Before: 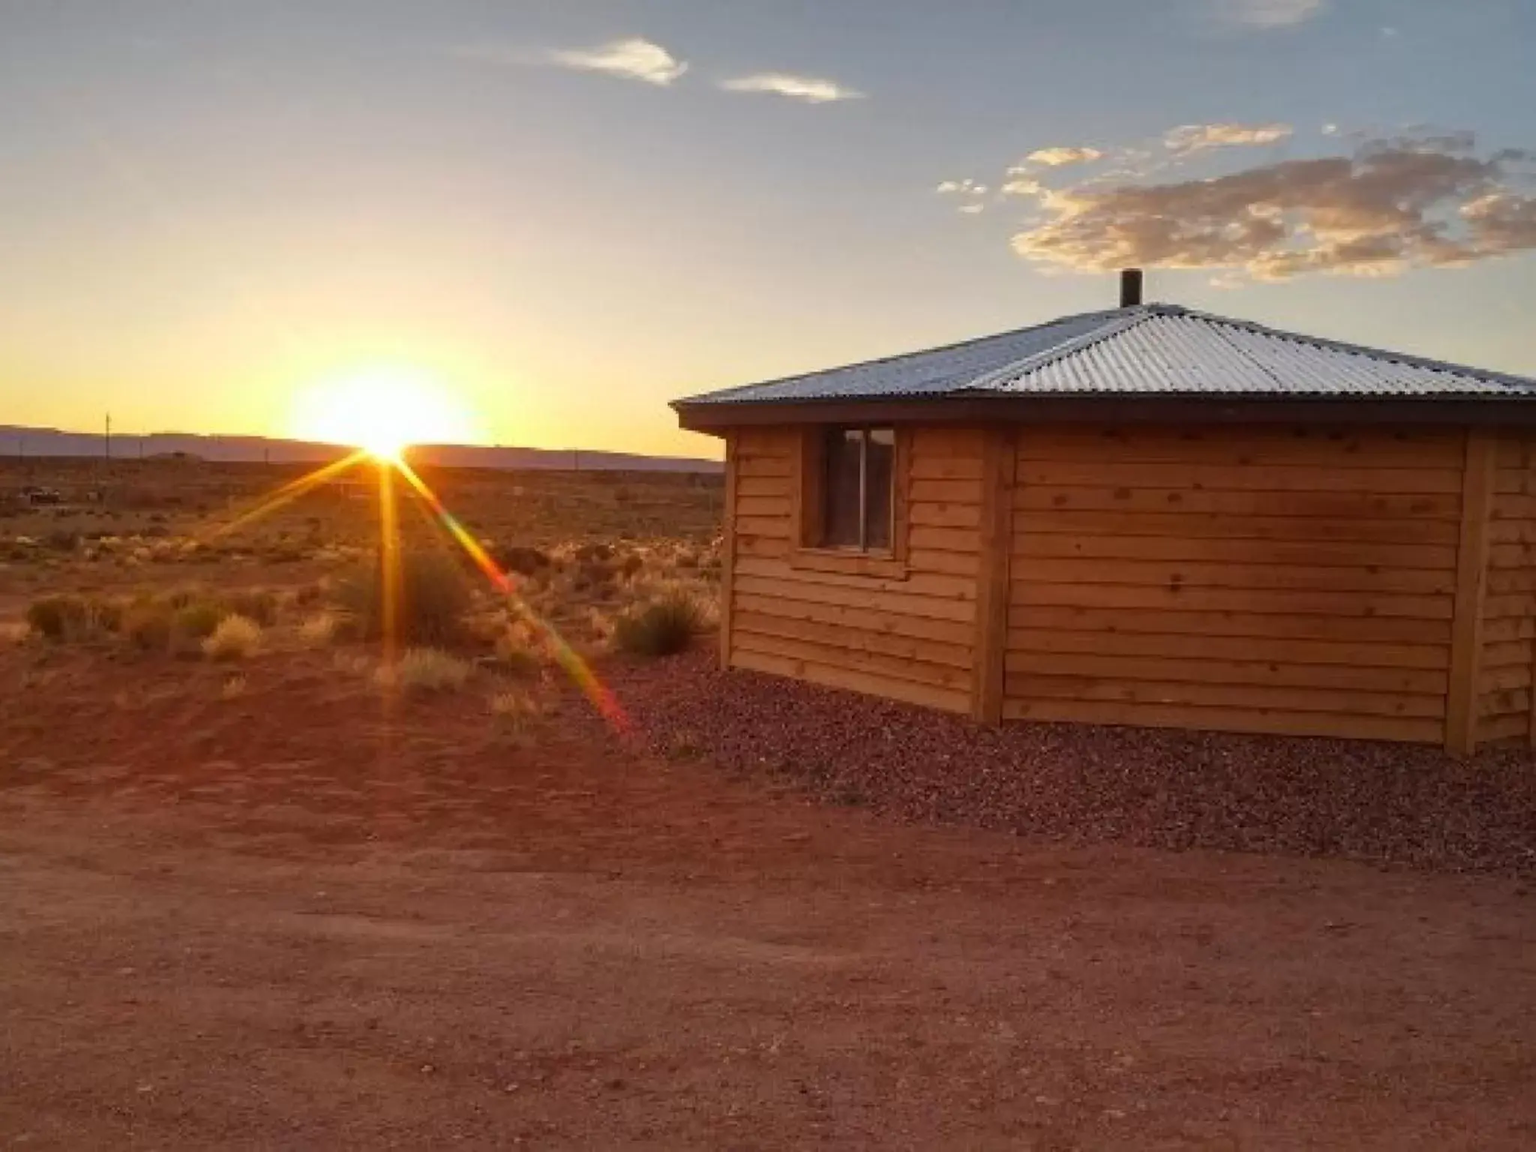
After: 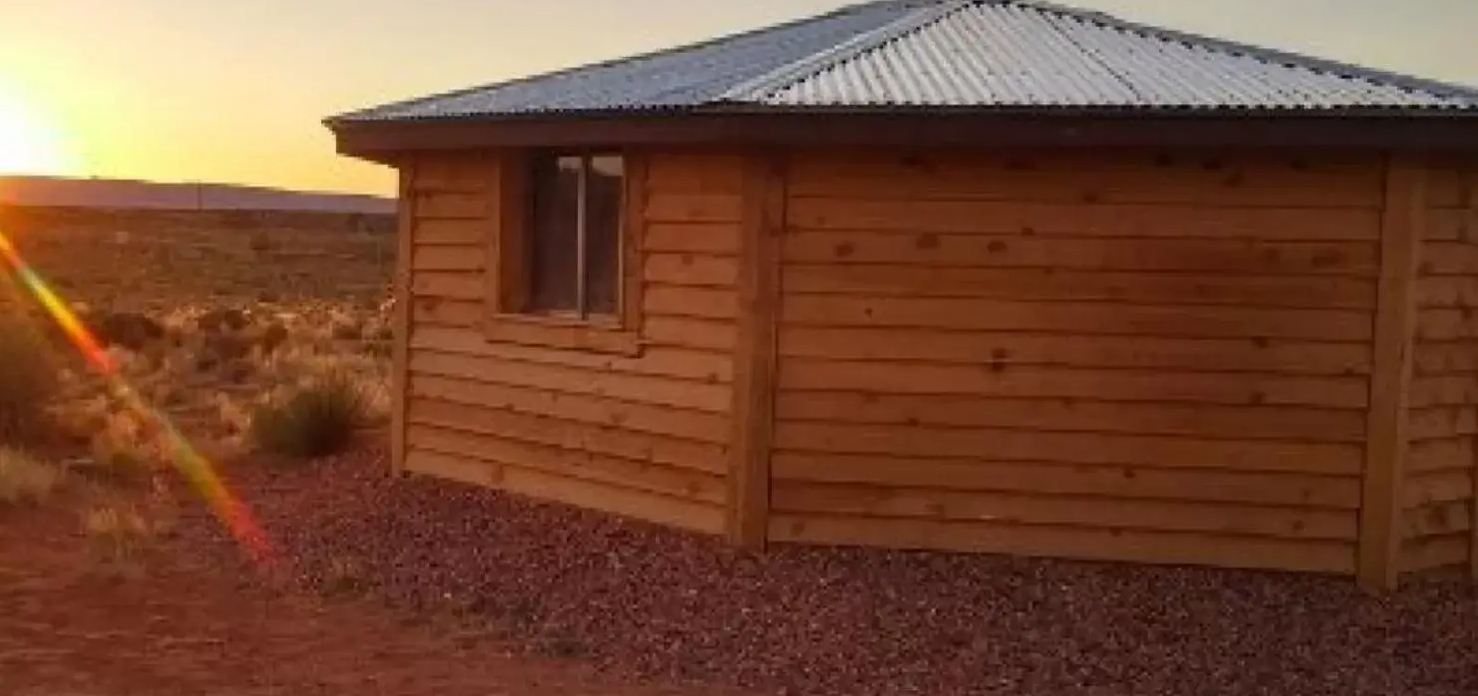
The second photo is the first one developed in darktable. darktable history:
crop and rotate: left 27.798%, top 27.206%, bottom 27.418%
